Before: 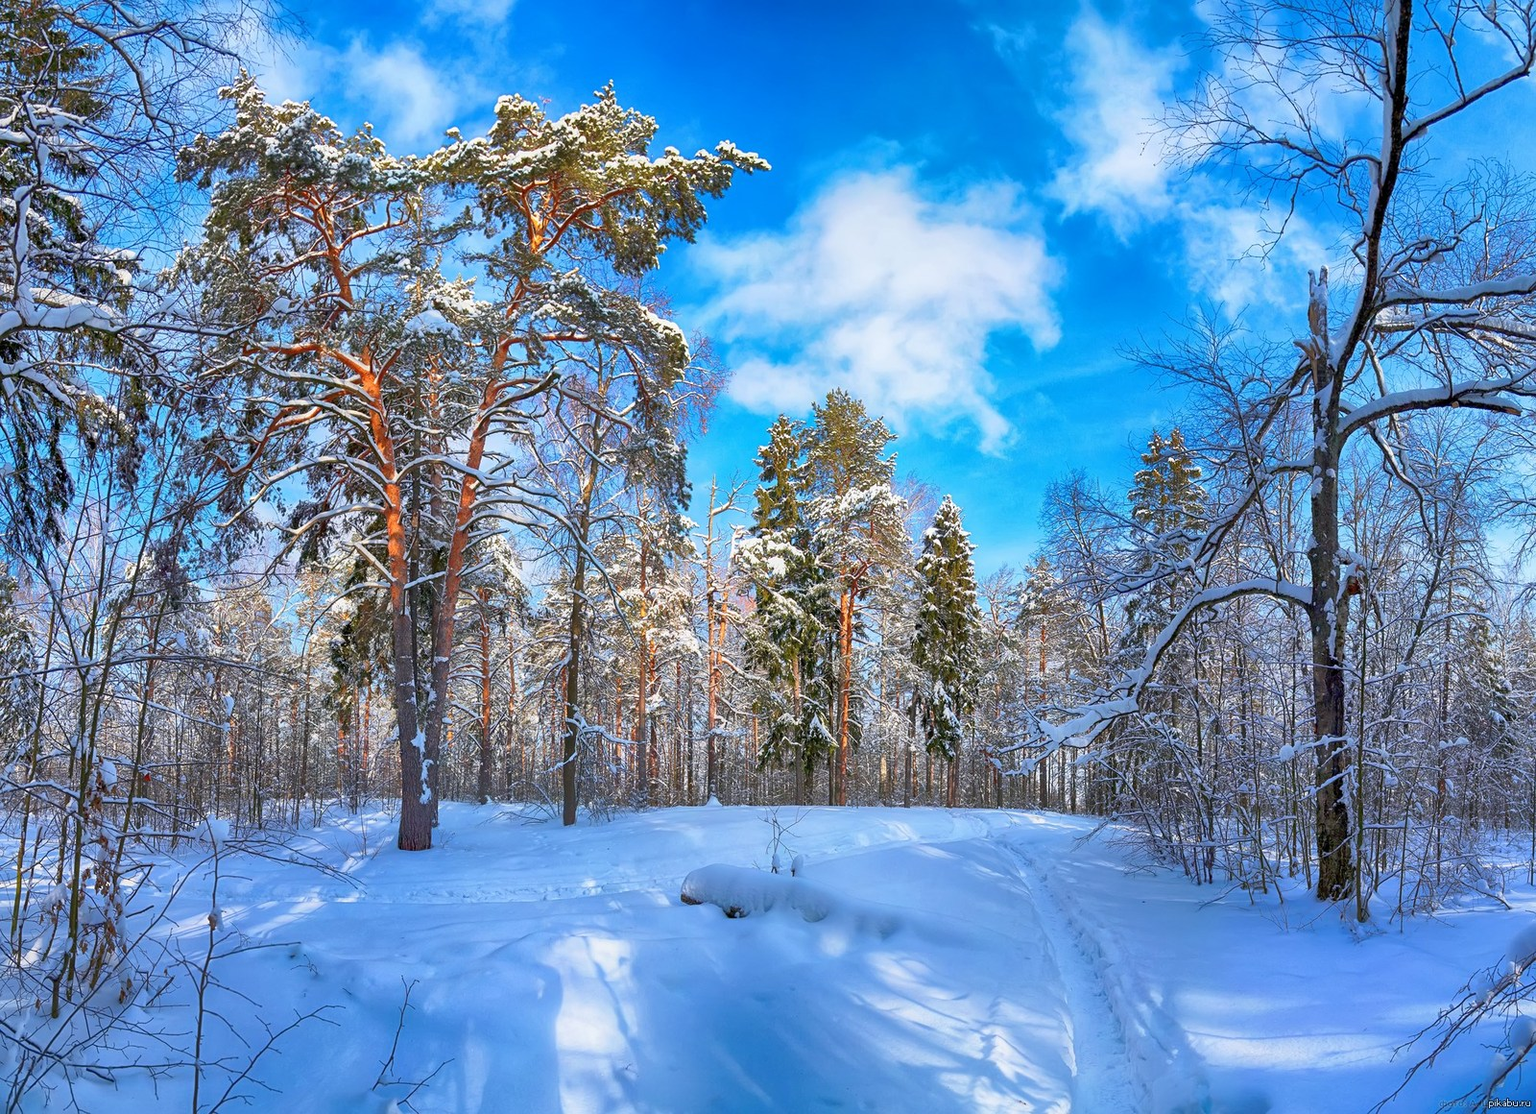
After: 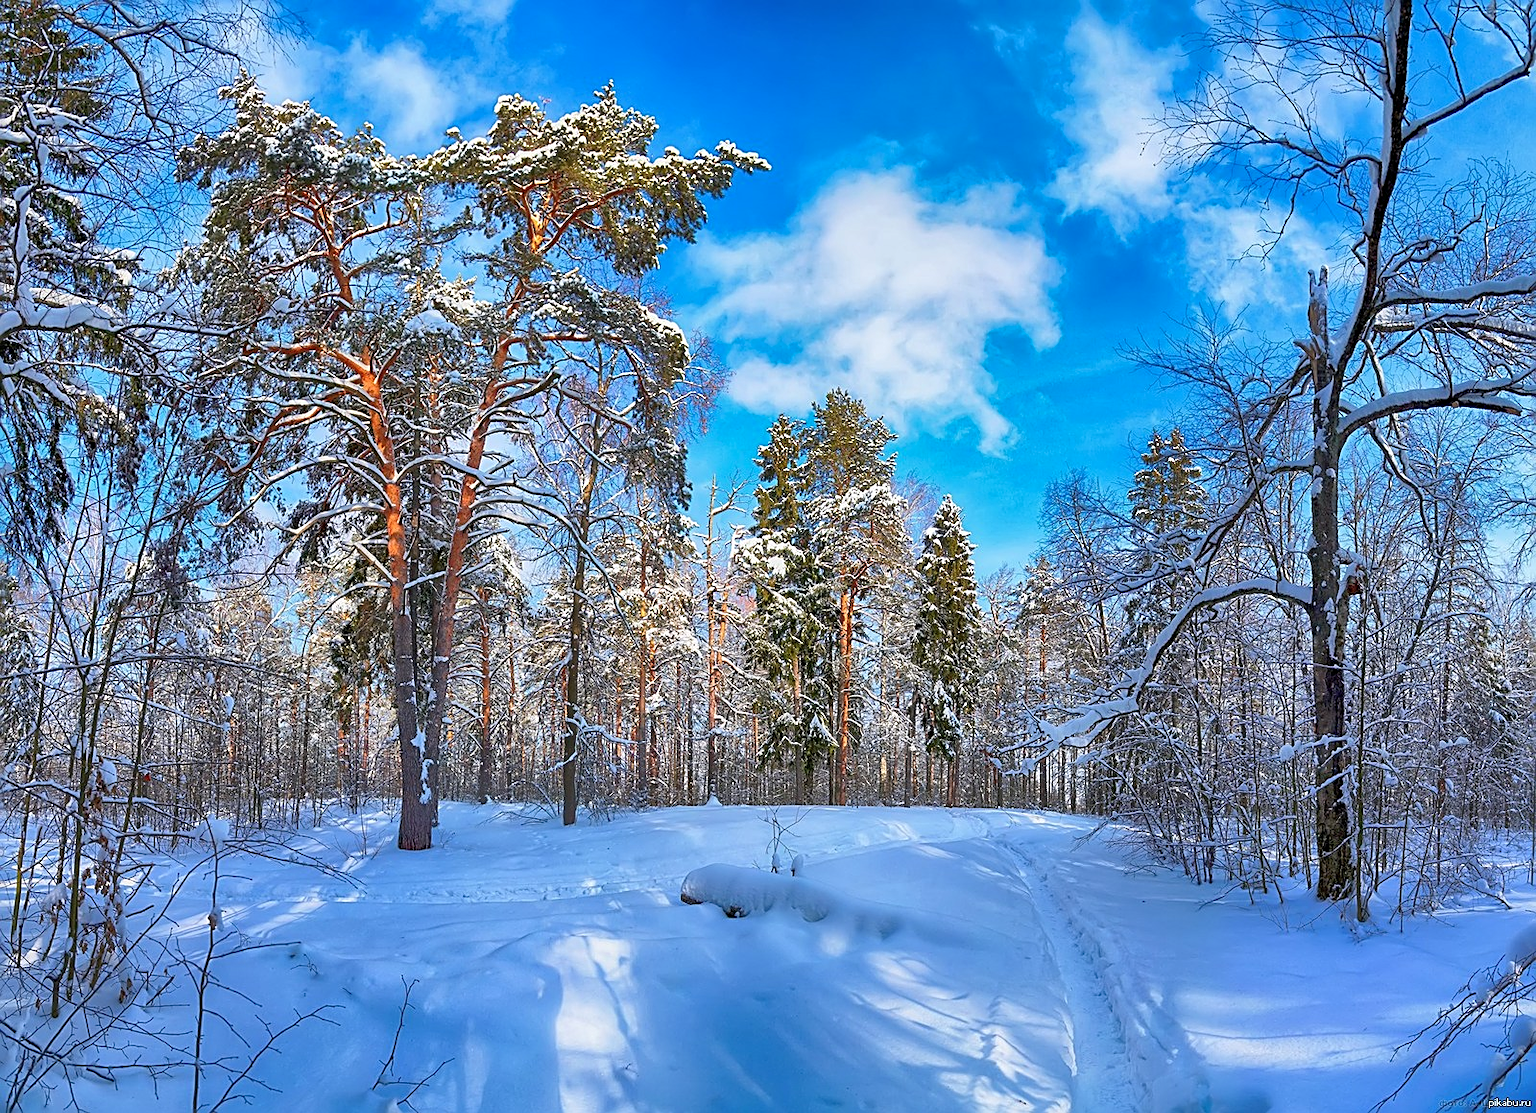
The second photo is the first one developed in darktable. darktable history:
sharpen: amount 0.575
shadows and highlights: white point adjustment 0.05, highlights color adjustment 55.9%, soften with gaussian
